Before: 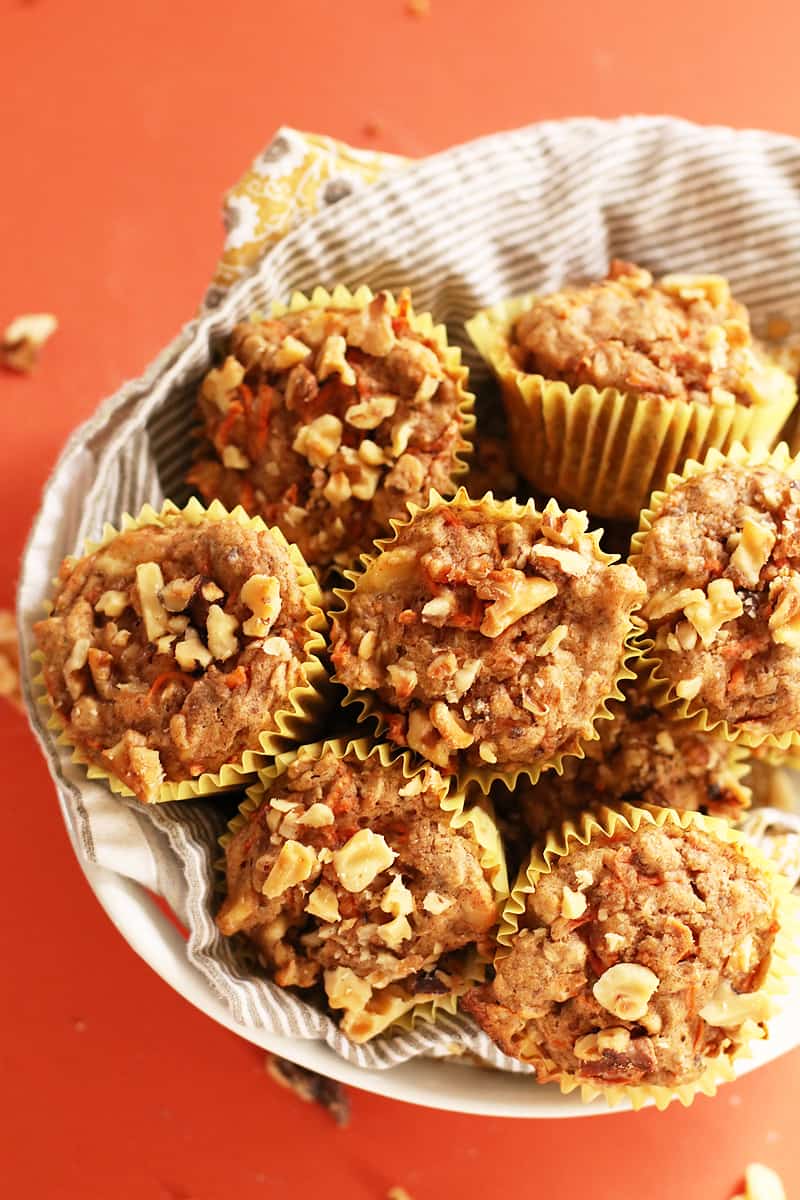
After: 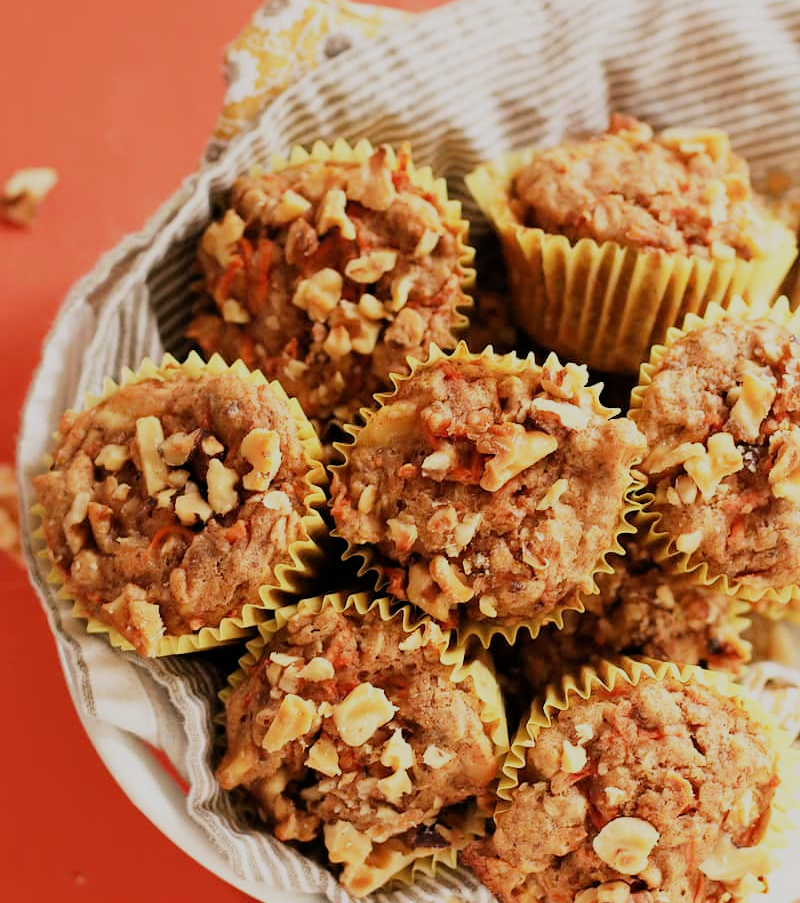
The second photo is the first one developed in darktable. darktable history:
filmic rgb: black relative exposure -7.65 EV, white relative exposure 4.56 EV, threshold 3.06 EV, hardness 3.61, enable highlight reconstruction true
crop and rotate: top 12.237%, bottom 12.445%
